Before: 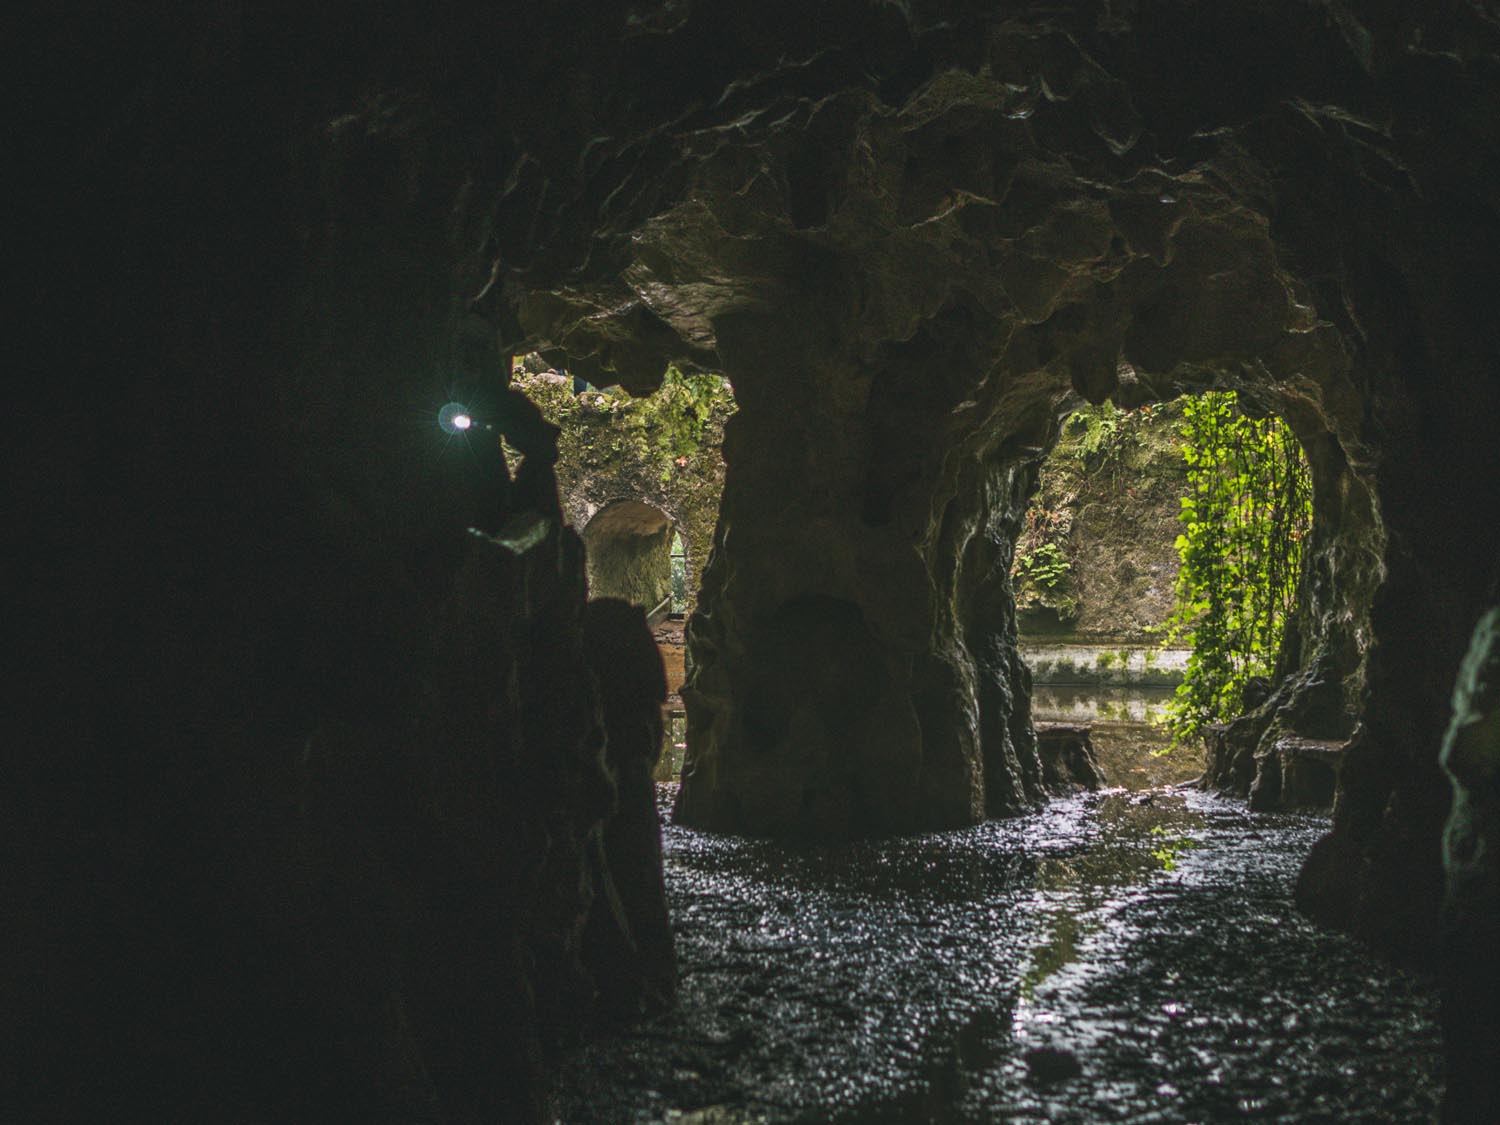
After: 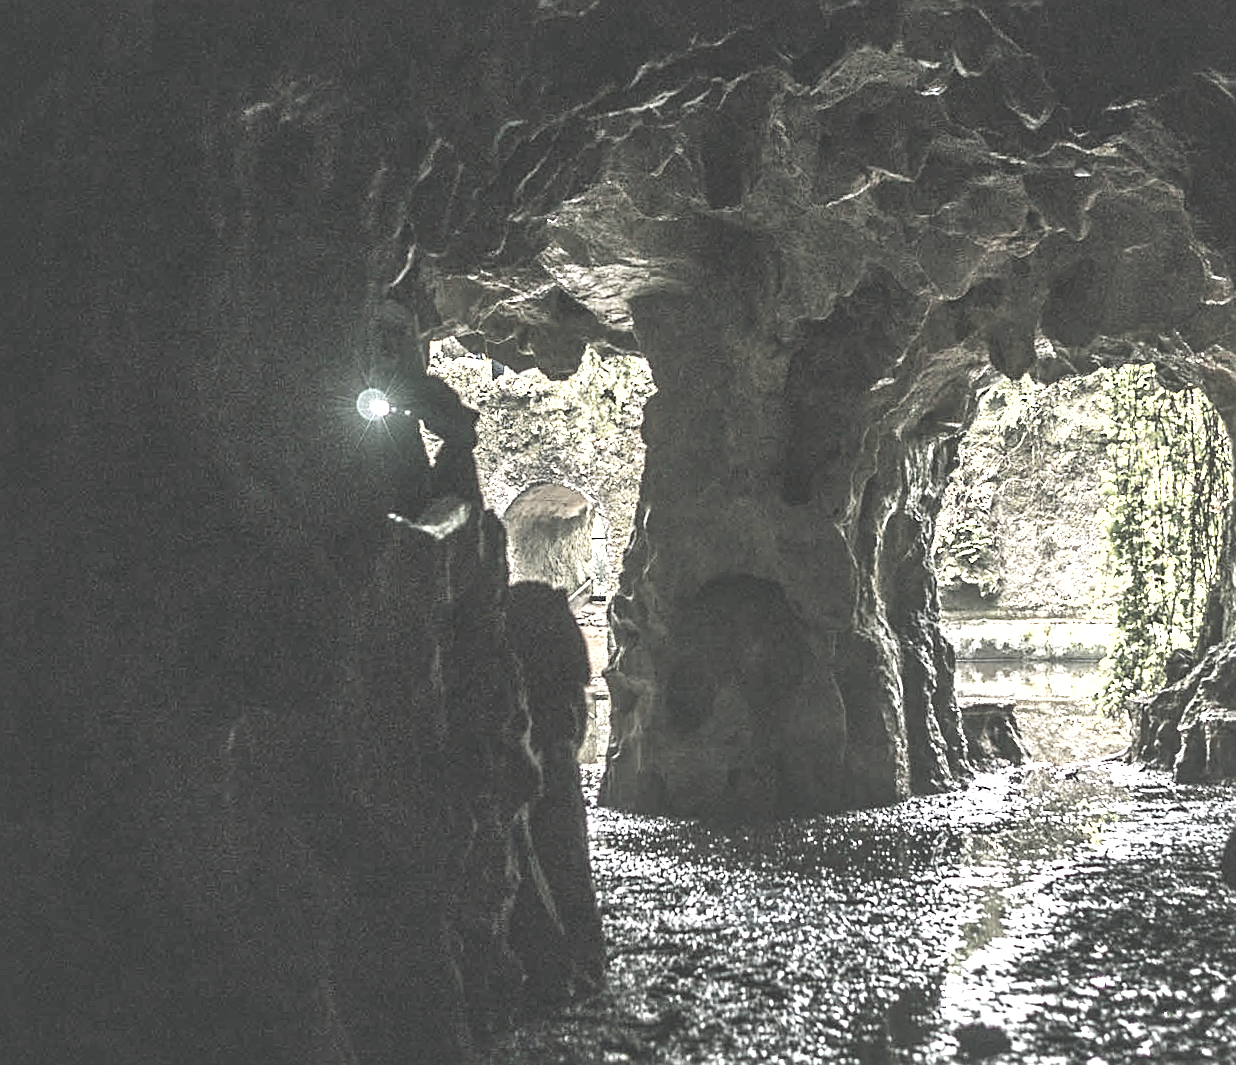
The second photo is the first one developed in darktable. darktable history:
shadows and highlights: on, module defaults
levels: levels [0.052, 0.496, 0.908]
exposure: black level correction 0, exposure 1.2 EV, compensate exposure bias true, compensate highlight preservation false
crop and rotate: angle 1°, left 4.281%, top 0.642%, right 11.383%, bottom 2.486%
tone equalizer: -8 EV -0.417 EV, -7 EV -0.389 EV, -6 EV -0.333 EV, -5 EV -0.222 EV, -3 EV 0.222 EV, -2 EV 0.333 EV, -1 EV 0.389 EV, +0 EV 0.417 EV, edges refinement/feathering 500, mask exposure compensation -1.57 EV, preserve details no
color correction: saturation 0.3
tone curve: curves: ch0 [(0, 0) (0.003, 0.015) (0.011, 0.025) (0.025, 0.056) (0.044, 0.104) (0.069, 0.139) (0.1, 0.181) (0.136, 0.226) (0.177, 0.28) (0.224, 0.346) (0.277, 0.42) (0.335, 0.505) (0.399, 0.594) (0.468, 0.699) (0.543, 0.776) (0.623, 0.848) (0.709, 0.893) (0.801, 0.93) (0.898, 0.97) (1, 1)], preserve colors none
sharpen: on, module defaults
